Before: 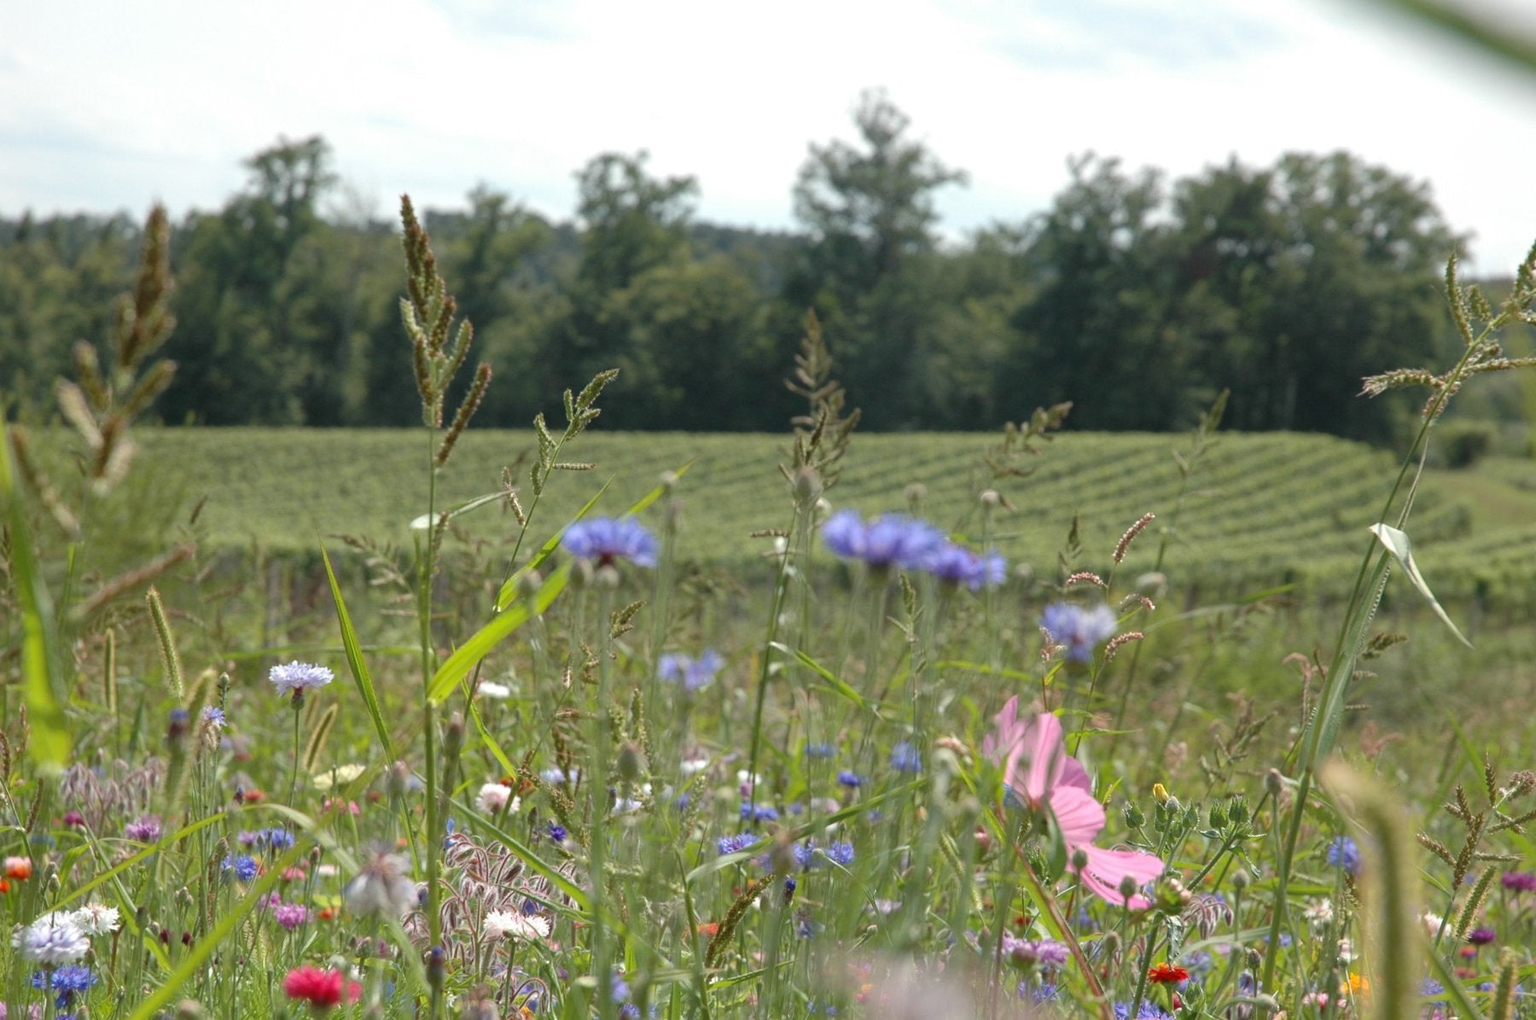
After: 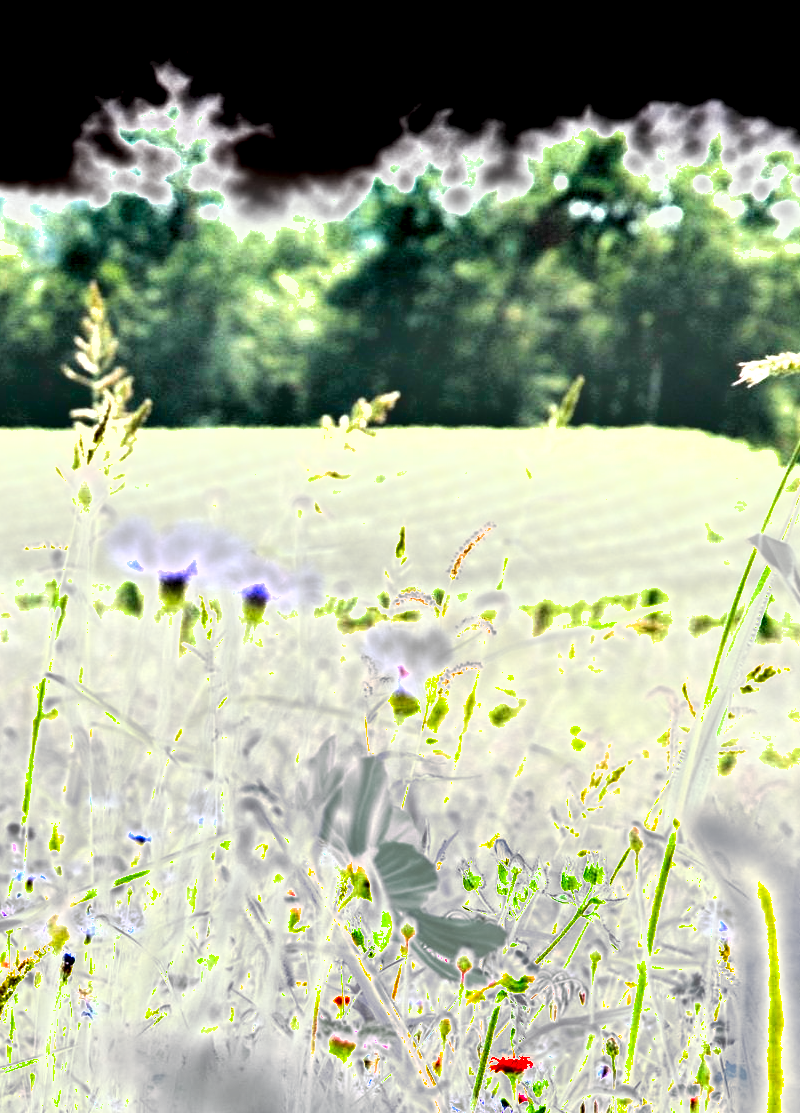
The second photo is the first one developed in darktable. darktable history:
crop: left 47.628%, top 6.643%, right 7.874%
exposure: exposure 3 EV, compensate highlight preservation false
shadows and highlights: soften with gaussian
